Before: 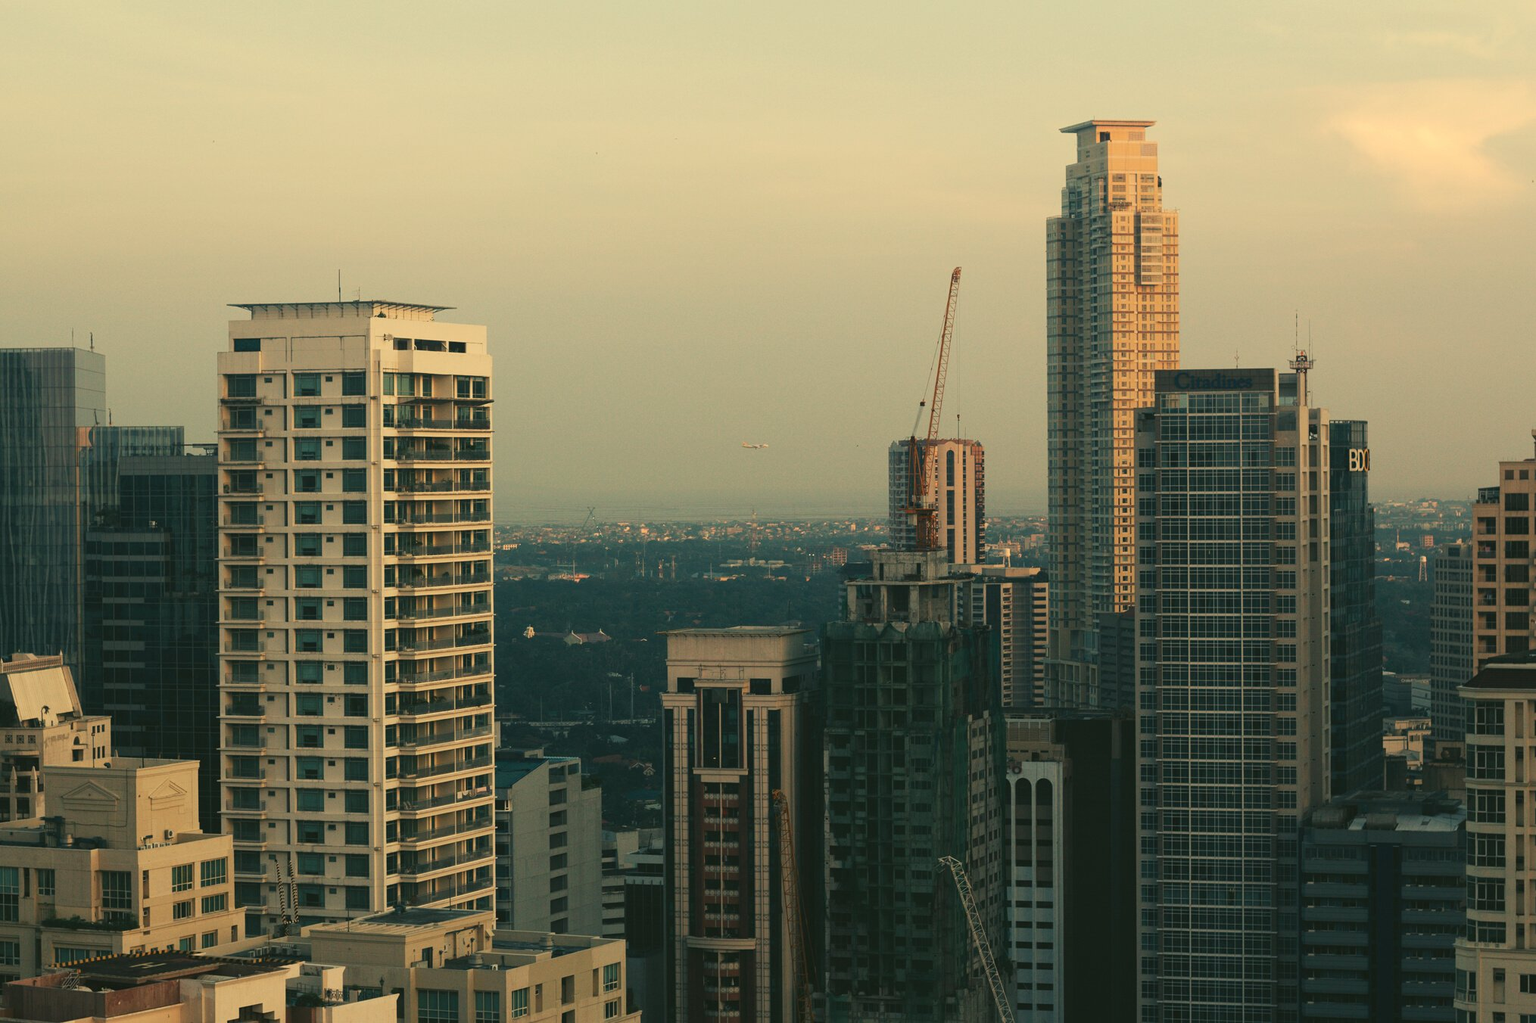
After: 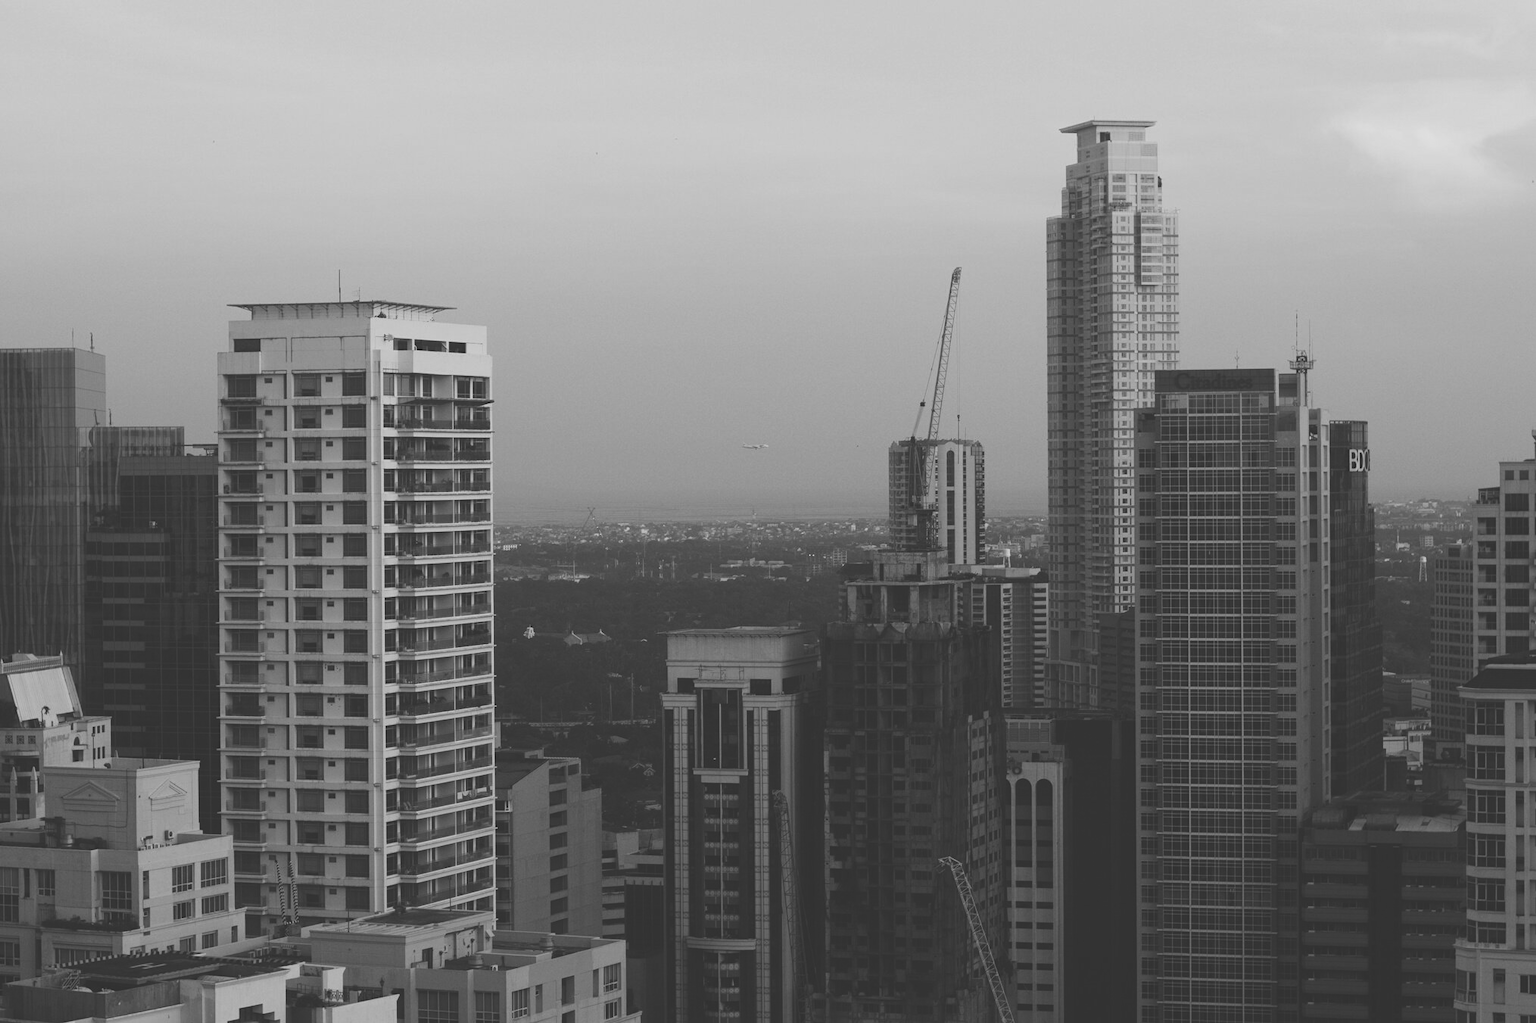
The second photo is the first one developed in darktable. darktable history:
exposure: black level correction -0.025, exposure -0.117 EV, compensate highlight preservation false
monochrome: a 32, b 64, size 2.3, highlights 1
